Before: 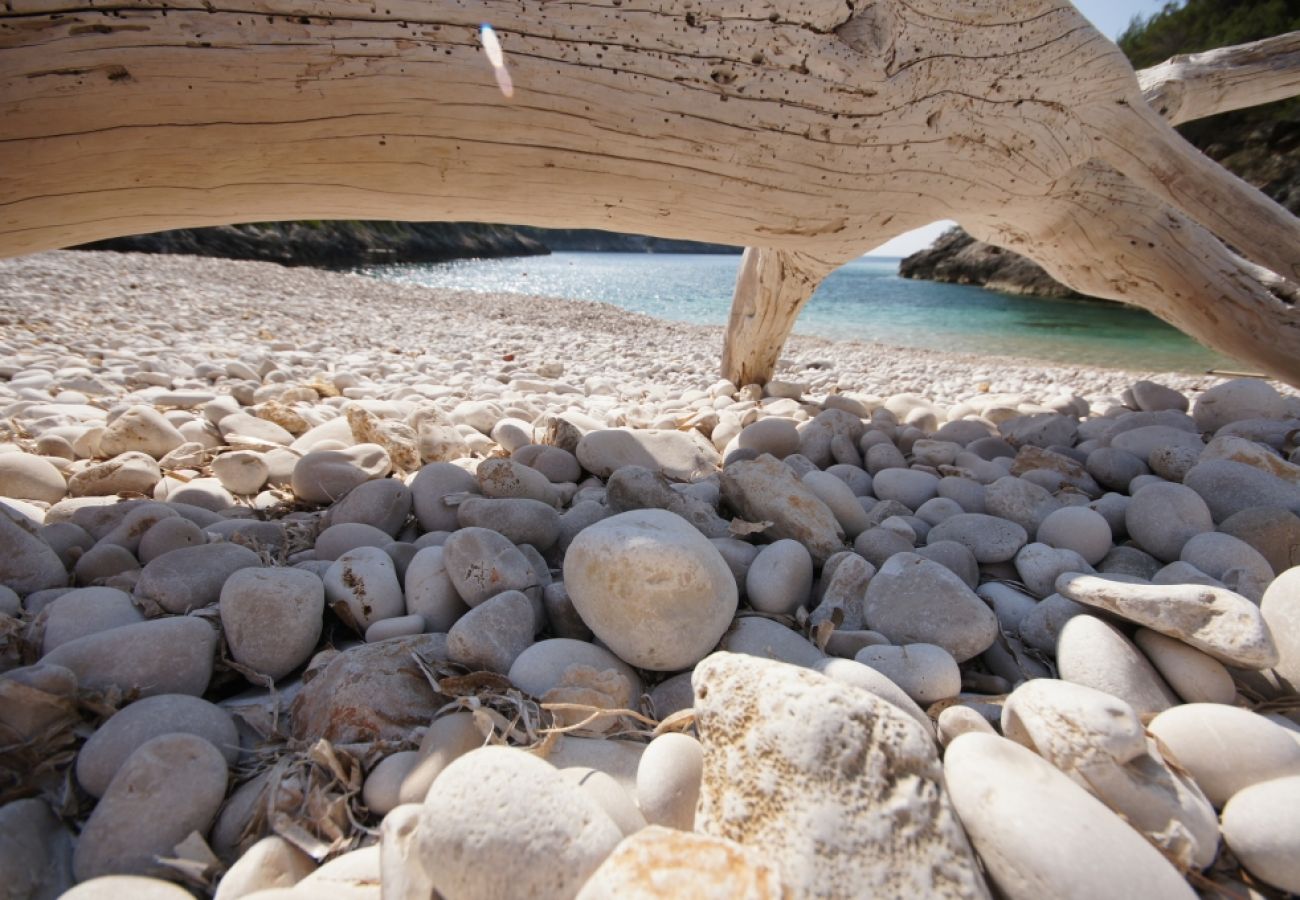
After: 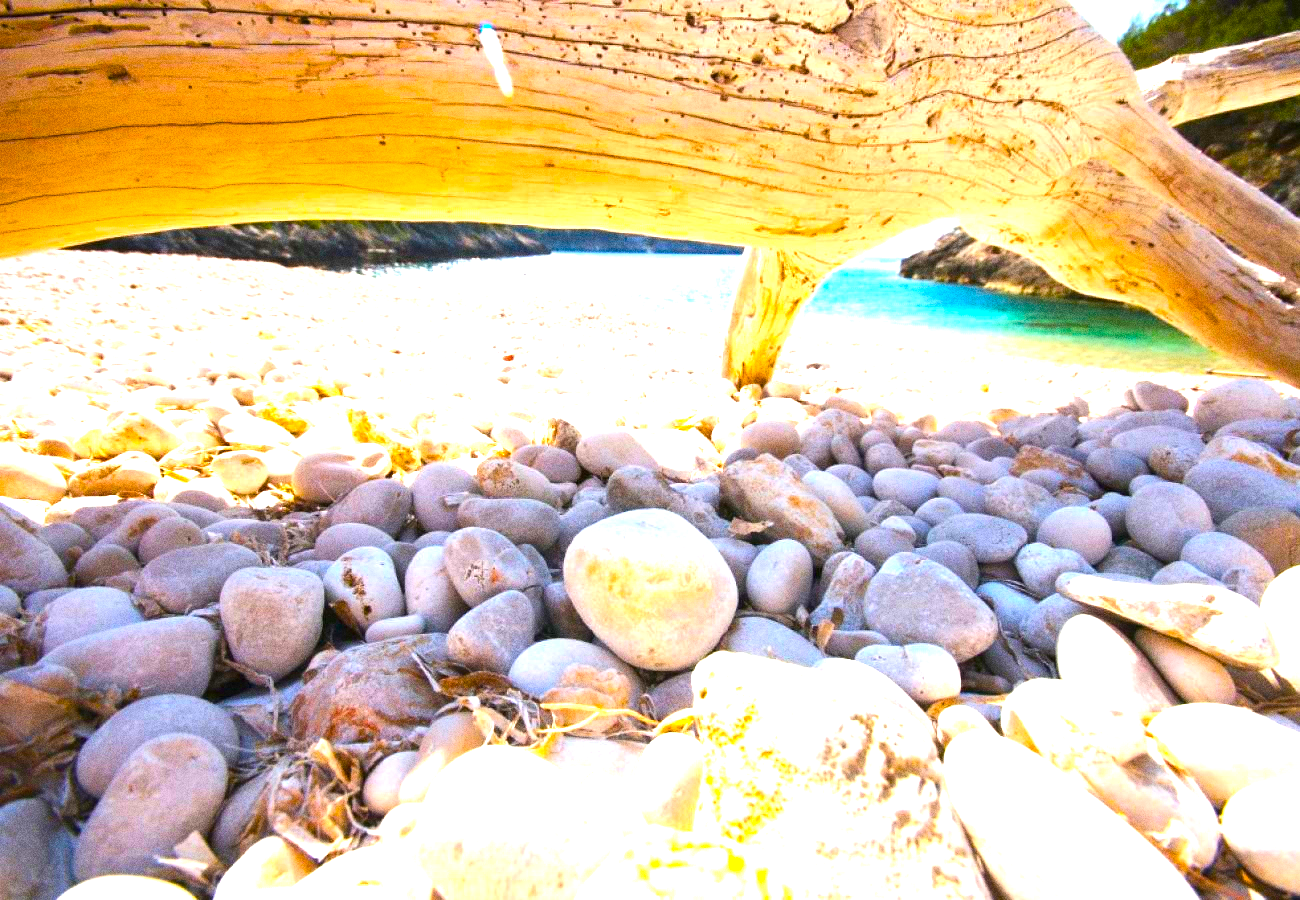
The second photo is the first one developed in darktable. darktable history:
exposure: black level correction 0, exposure 1.1 EV, compensate exposure bias true, compensate highlight preservation false
color balance rgb: linear chroma grading › global chroma 42%, perceptual saturation grading › global saturation 42%, perceptual brilliance grading › global brilliance 25%, global vibrance 33%
grain: coarseness 0.09 ISO, strength 40%
